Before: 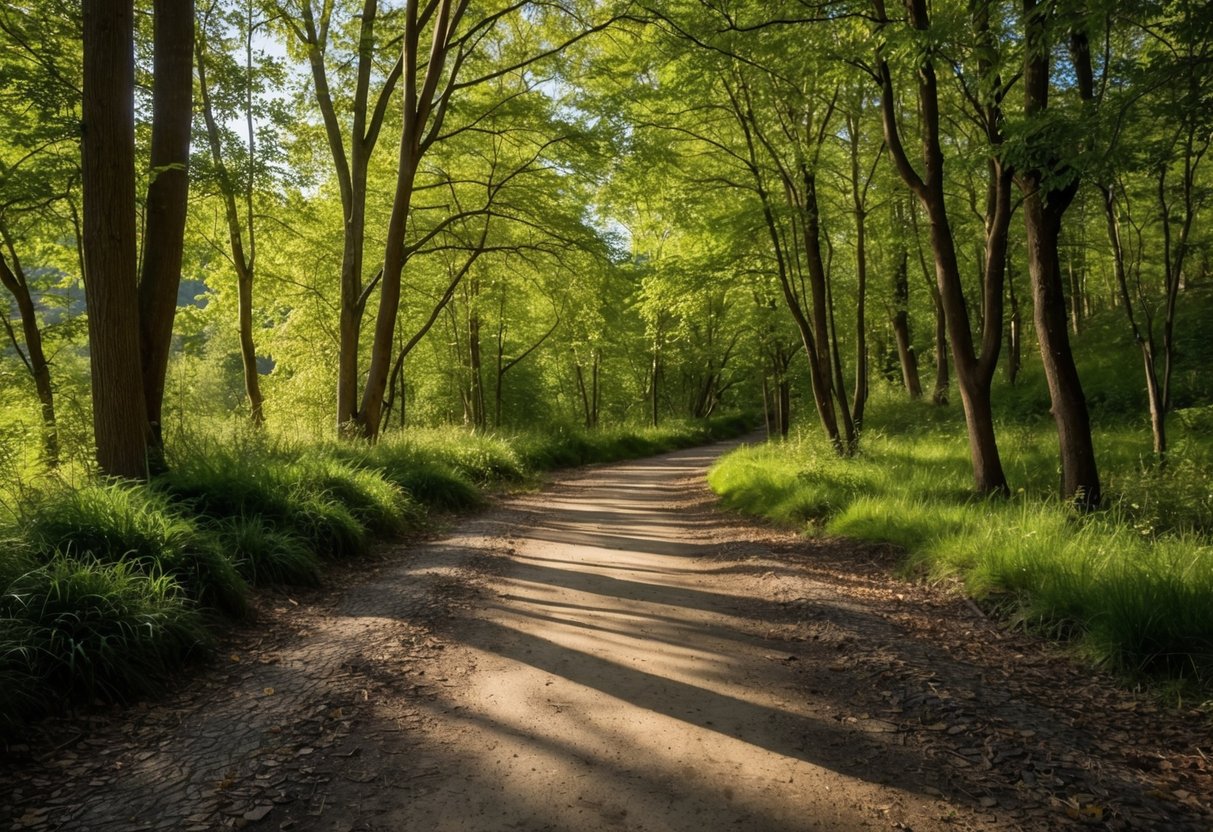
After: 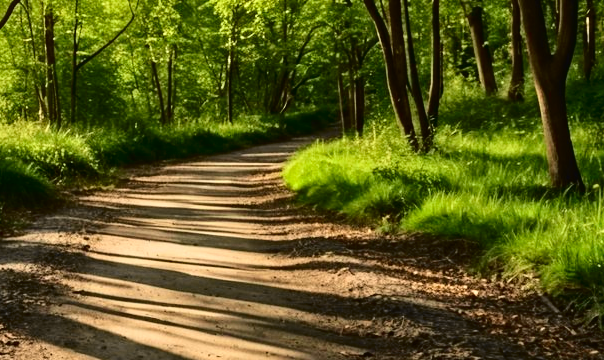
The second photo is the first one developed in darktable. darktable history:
contrast equalizer: y [[0.5, 0.501, 0.525, 0.597, 0.58, 0.514], [0.5 ×6], [0.5 ×6], [0 ×6], [0 ×6]]
tone curve: curves: ch0 [(0, 0.023) (0.132, 0.075) (0.256, 0.2) (0.454, 0.495) (0.708, 0.78) (0.844, 0.896) (1, 0.98)]; ch1 [(0, 0) (0.37, 0.308) (0.478, 0.46) (0.499, 0.5) (0.513, 0.508) (0.526, 0.533) (0.59, 0.612) (0.764, 0.804) (1, 1)]; ch2 [(0, 0) (0.312, 0.313) (0.461, 0.454) (0.48, 0.477) (0.503, 0.5) (0.526, 0.54) (0.564, 0.595) (0.631, 0.676) (0.713, 0.767) (0.985, 0.966)], color space Lab, independent channels, preserve colors none
crop: left 35.115%, top 36.6%, right 15.03%, bottom 20.075%
